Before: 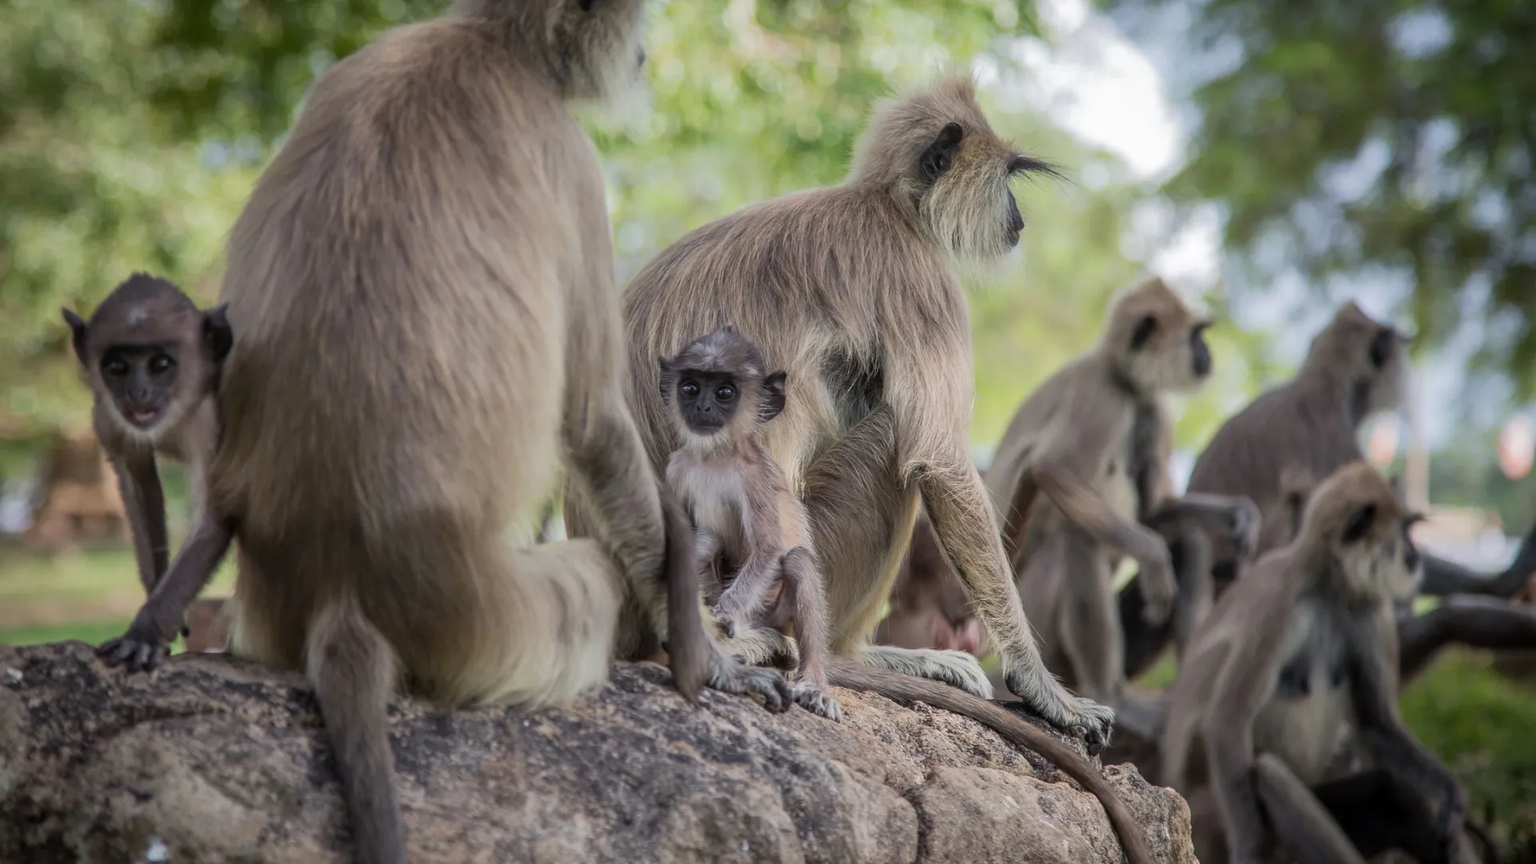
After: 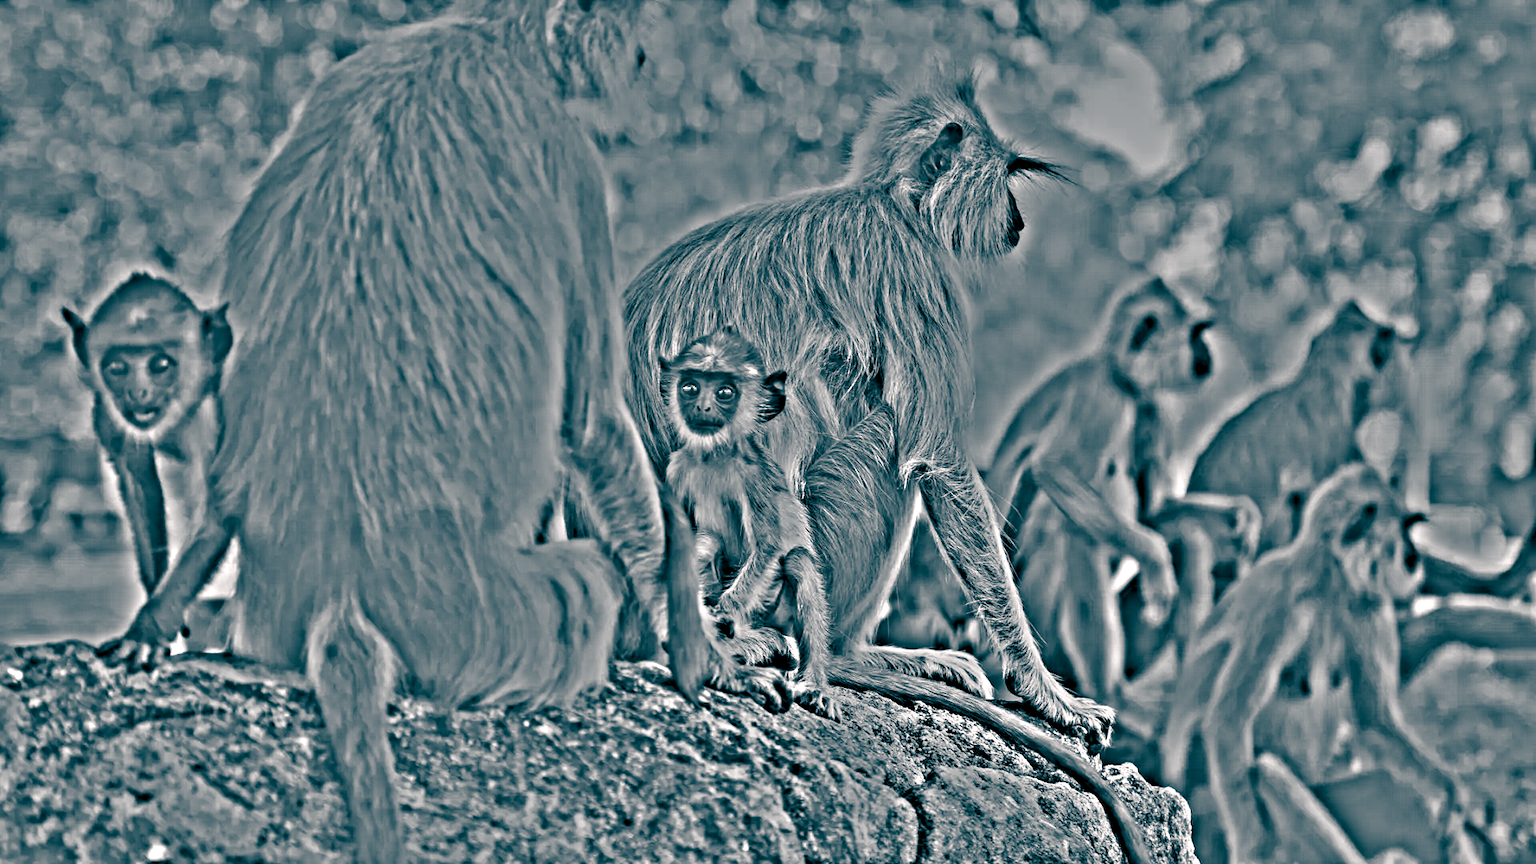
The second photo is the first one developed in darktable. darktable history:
graduated density: hue 238.83°, saturation 50%
exposure: black level correction 0, exposure 1 EV, compensate exposure bias true, compensate highlight preservation false
color balance rgb: shadows lift › luminance -28.76%, shadows lift › chroma 10%, shadows lift › hue 230°, power › chroma 0.5%, power › hue 215°, highlights gain › luminance 7.14%, highlights gain › chroma 1%, highlights gain › hue 50°, global offset › luminance -0.29%, global offset › hue 260°, perceptual saturation grading › global saturation 20%, perceptual saturation grading › highlights -13.92%, perceptual saturation grading › shadows 50%
highpass: on, module defaults
